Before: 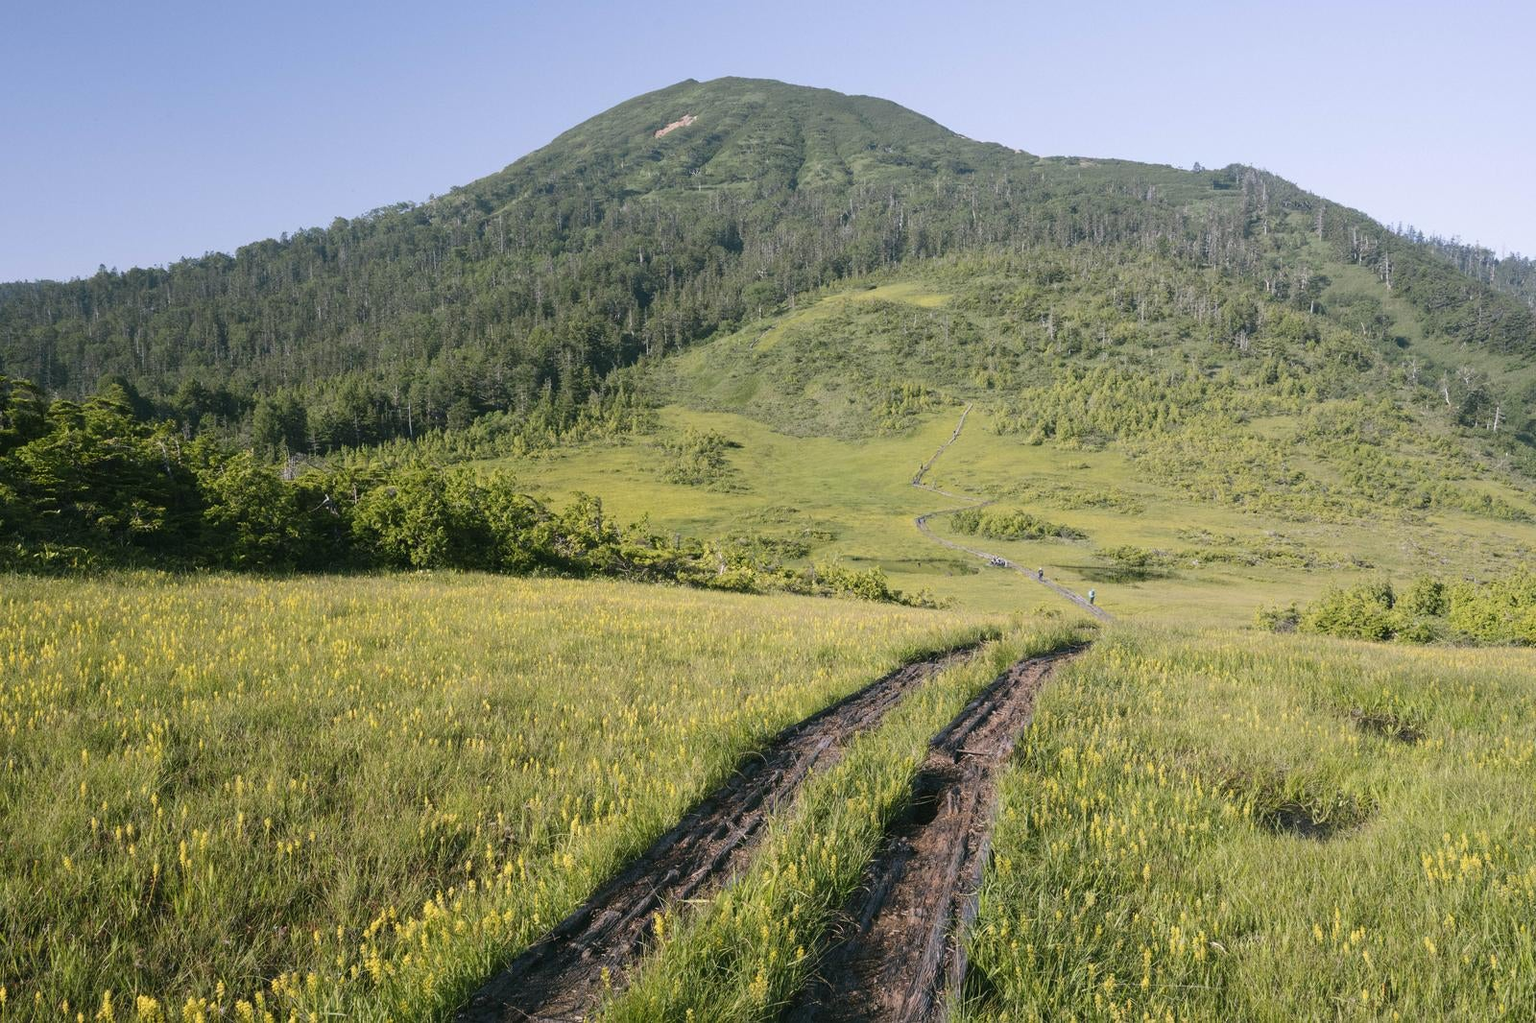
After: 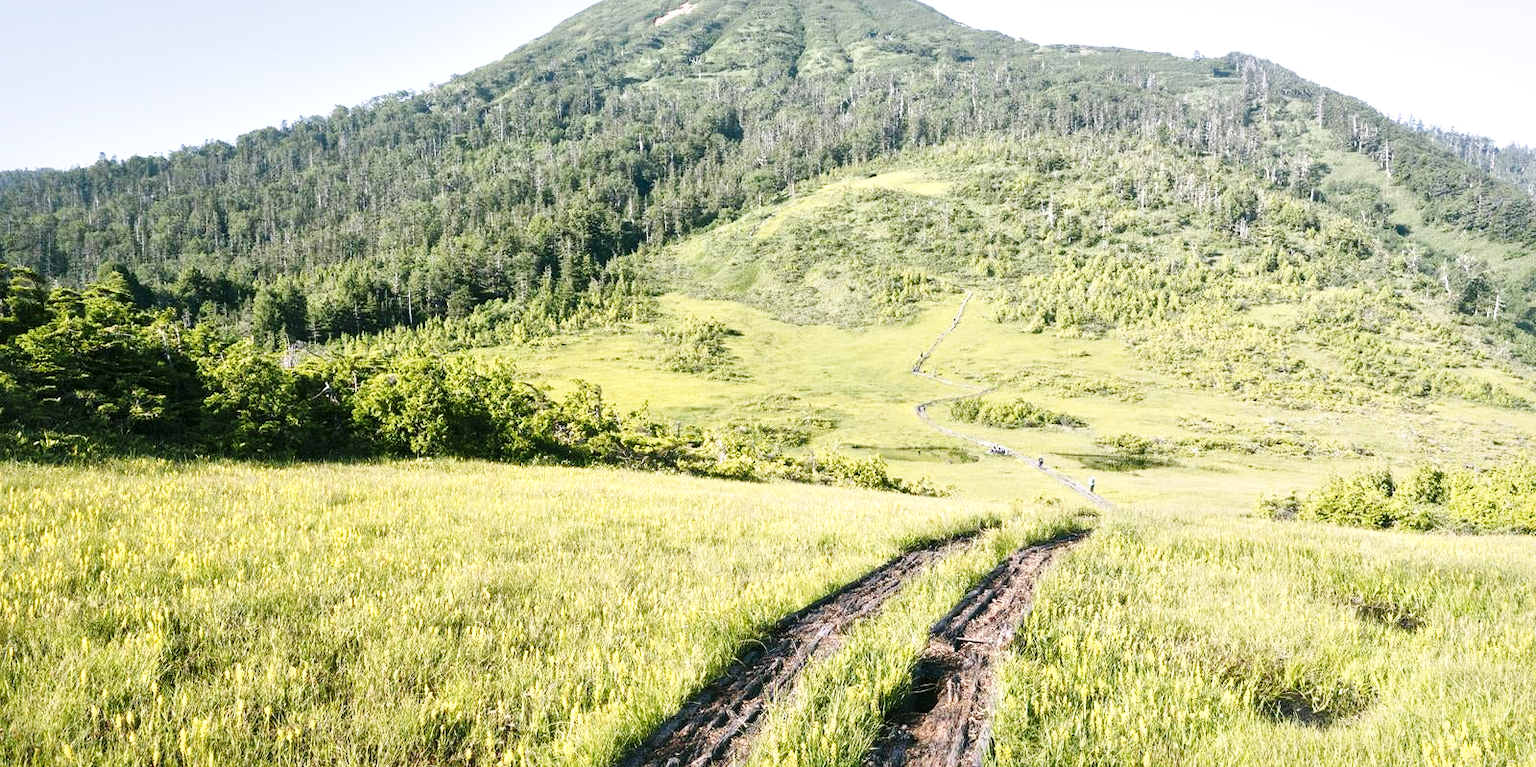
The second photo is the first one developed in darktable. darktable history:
base curve: curves: ch0 [(0, 0) (0.018, 0.026) (0.143, 0.37) (0.33, 0.731) (0.458, 0.853) (0.735, 0.965) (0.905, 0.986) (1, 1)], preserve colors none
local contrast: mode bilateral grid, contrast 25, coarseness 47, detail 152%, midtone range 0.2
crop: top 11.01%, bottom 13.958%
tone equalizer: edges refinement/feathering 500, mask exposure compensation -1.57 EV, preserve details no
